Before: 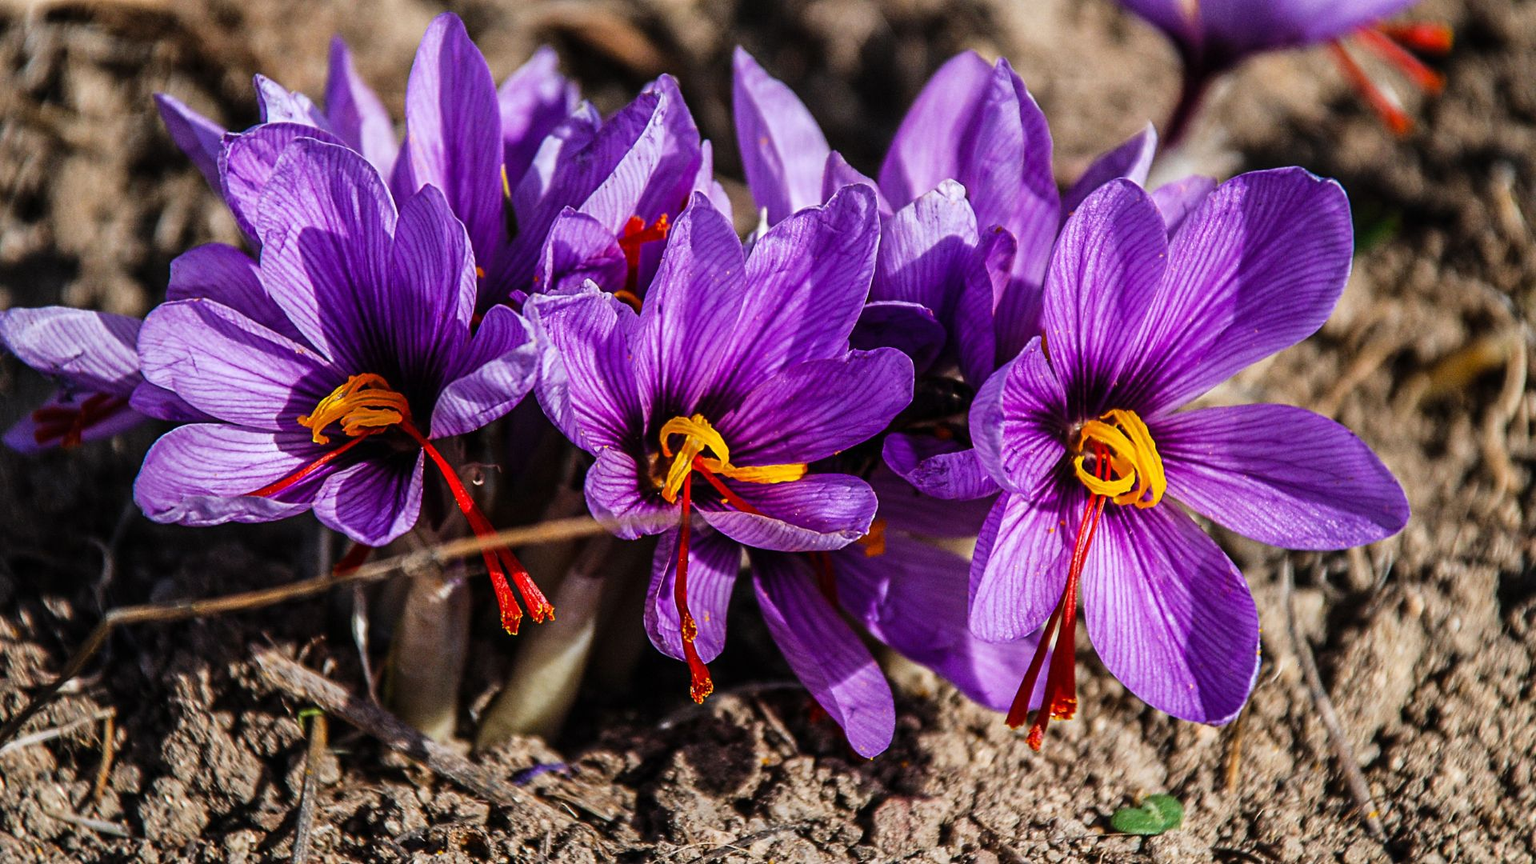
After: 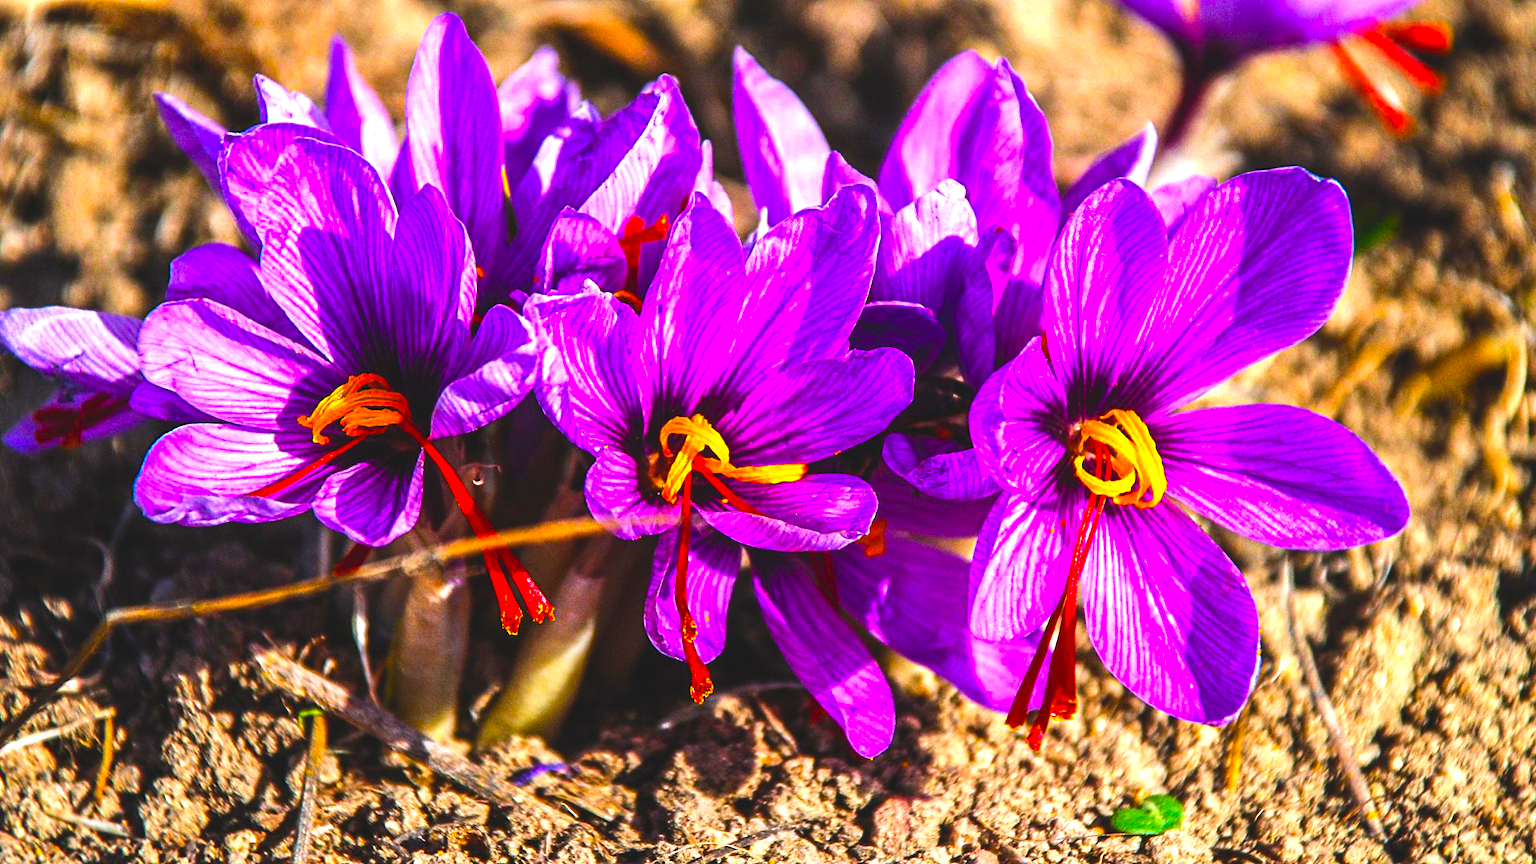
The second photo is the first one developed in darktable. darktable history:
color balance rgb: linear chroma grading › shadows -10%, linear chroma grading › global chroma 20%, perceptual saturation grading › global saturation 15%, perceptual brilliance grading › global brilliance 30%, perceptual brilliance grading › highlights 12%, perceptual brilliance grading › mid-tones 24%, global vibrance 20%
contrast brightness saturation: contrast -0.19, saturation 0.19
